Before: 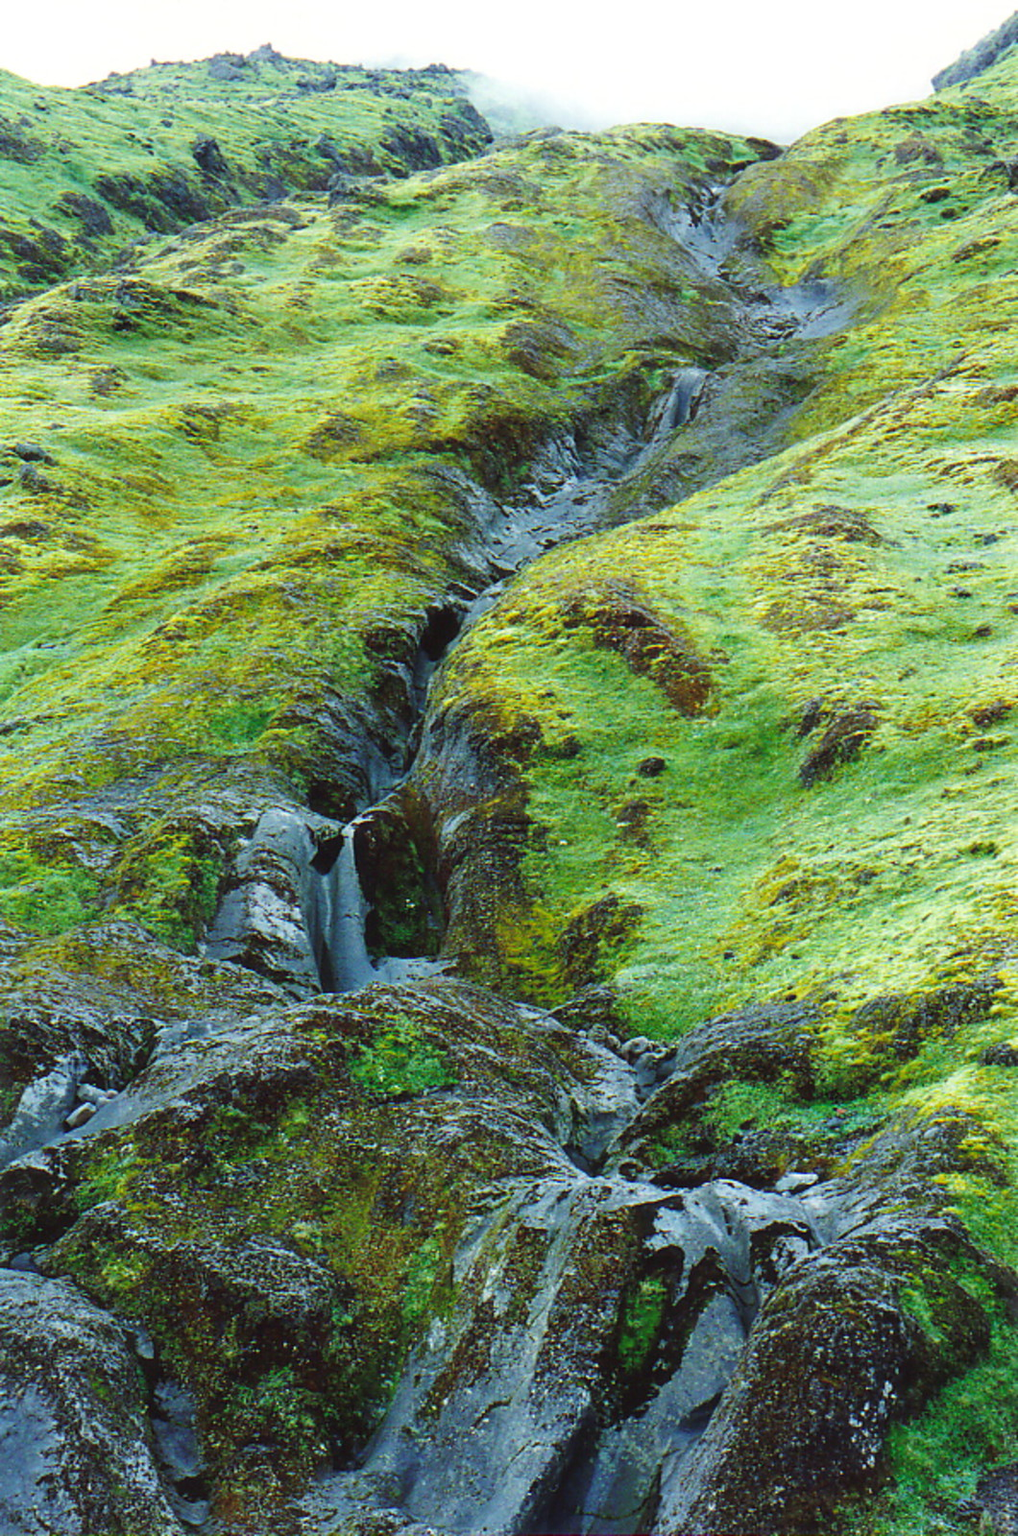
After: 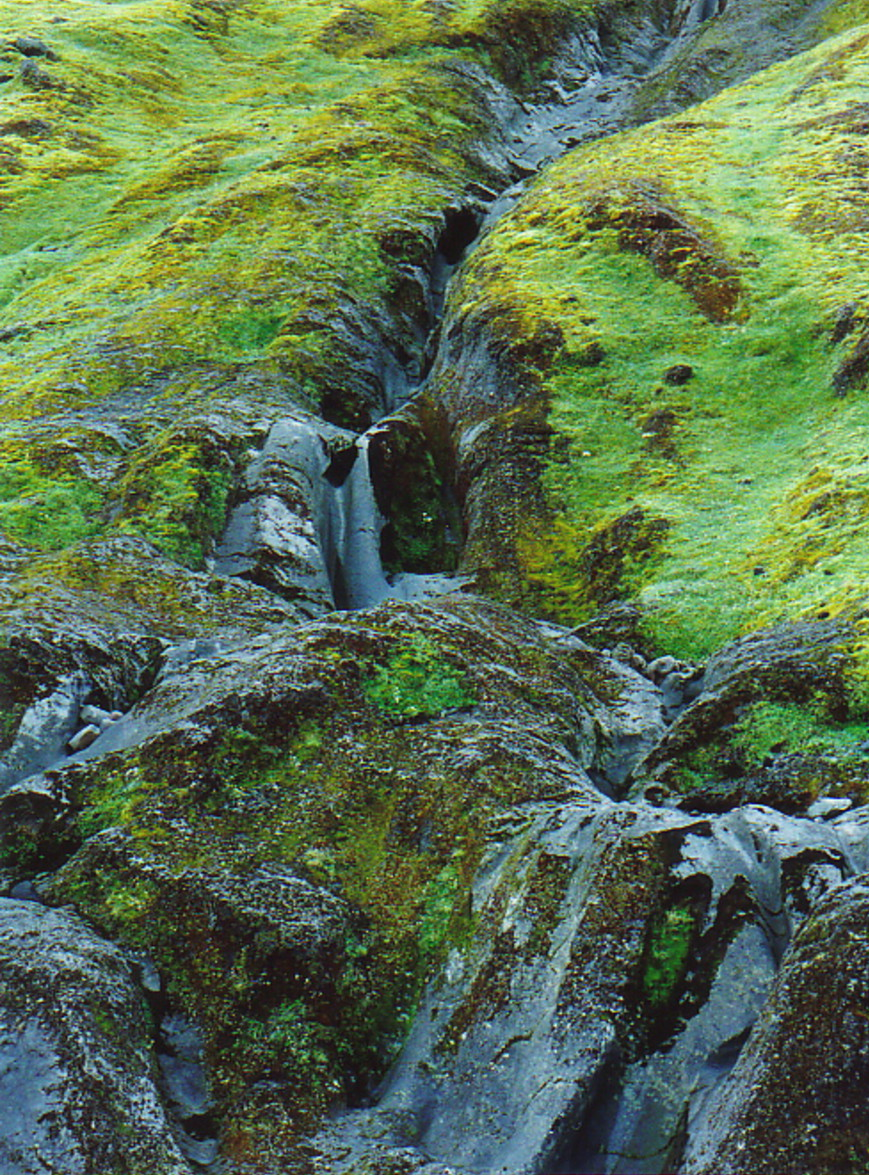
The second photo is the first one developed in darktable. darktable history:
crop: top 26.531%, right 17.959%
color balance: output saturation 98.5%
